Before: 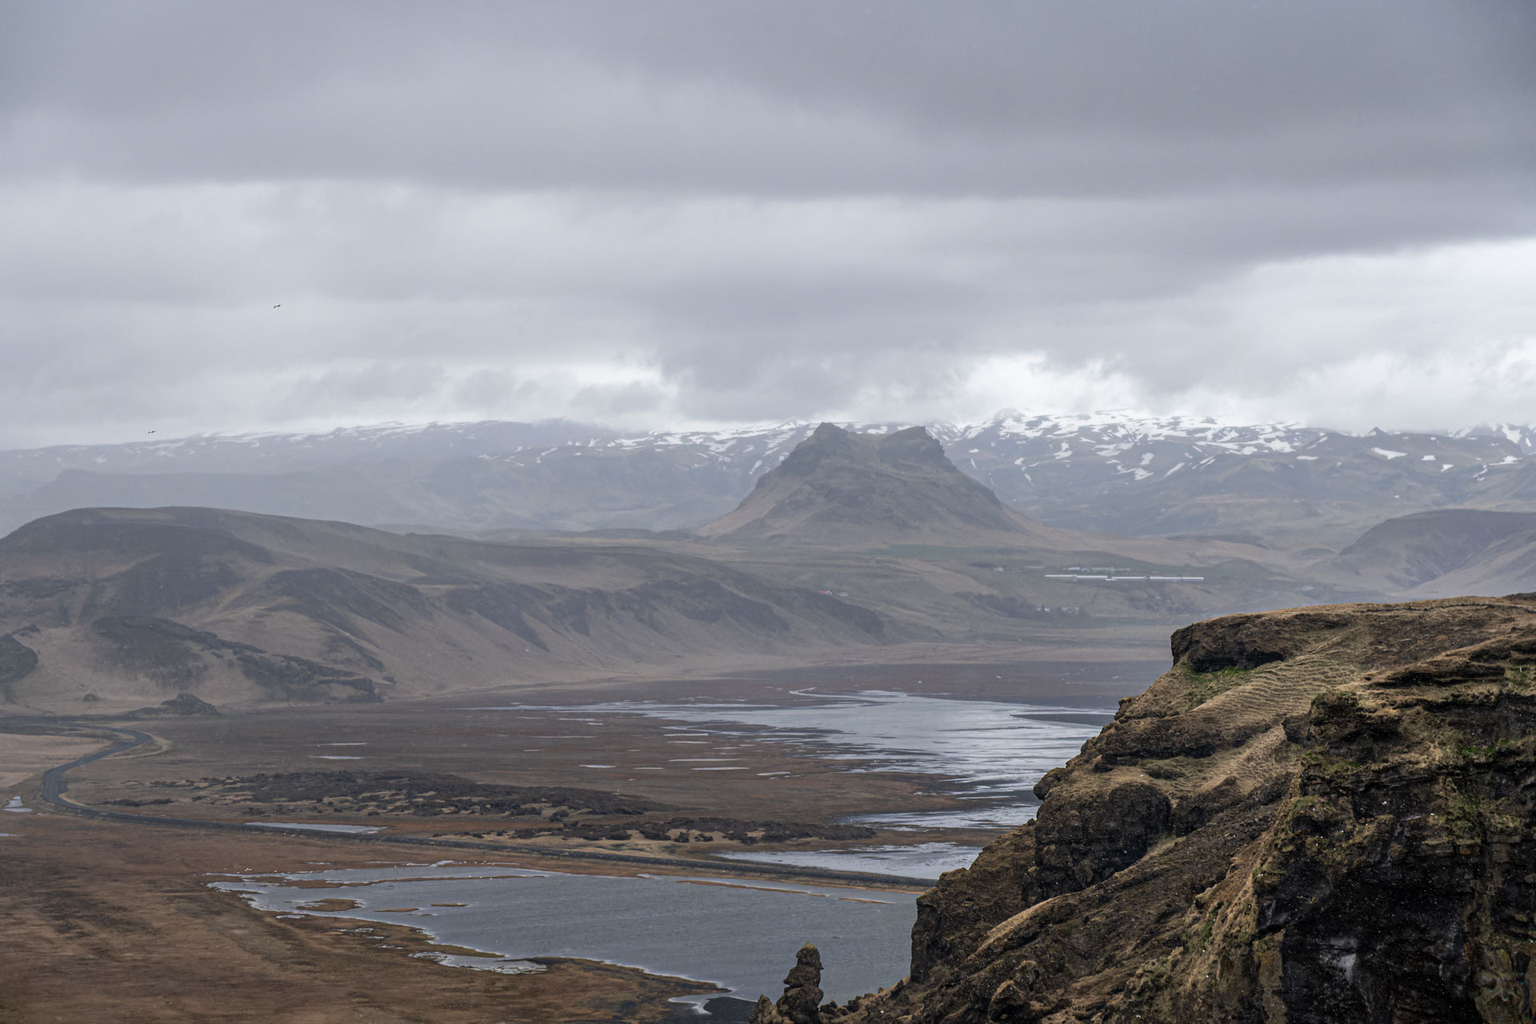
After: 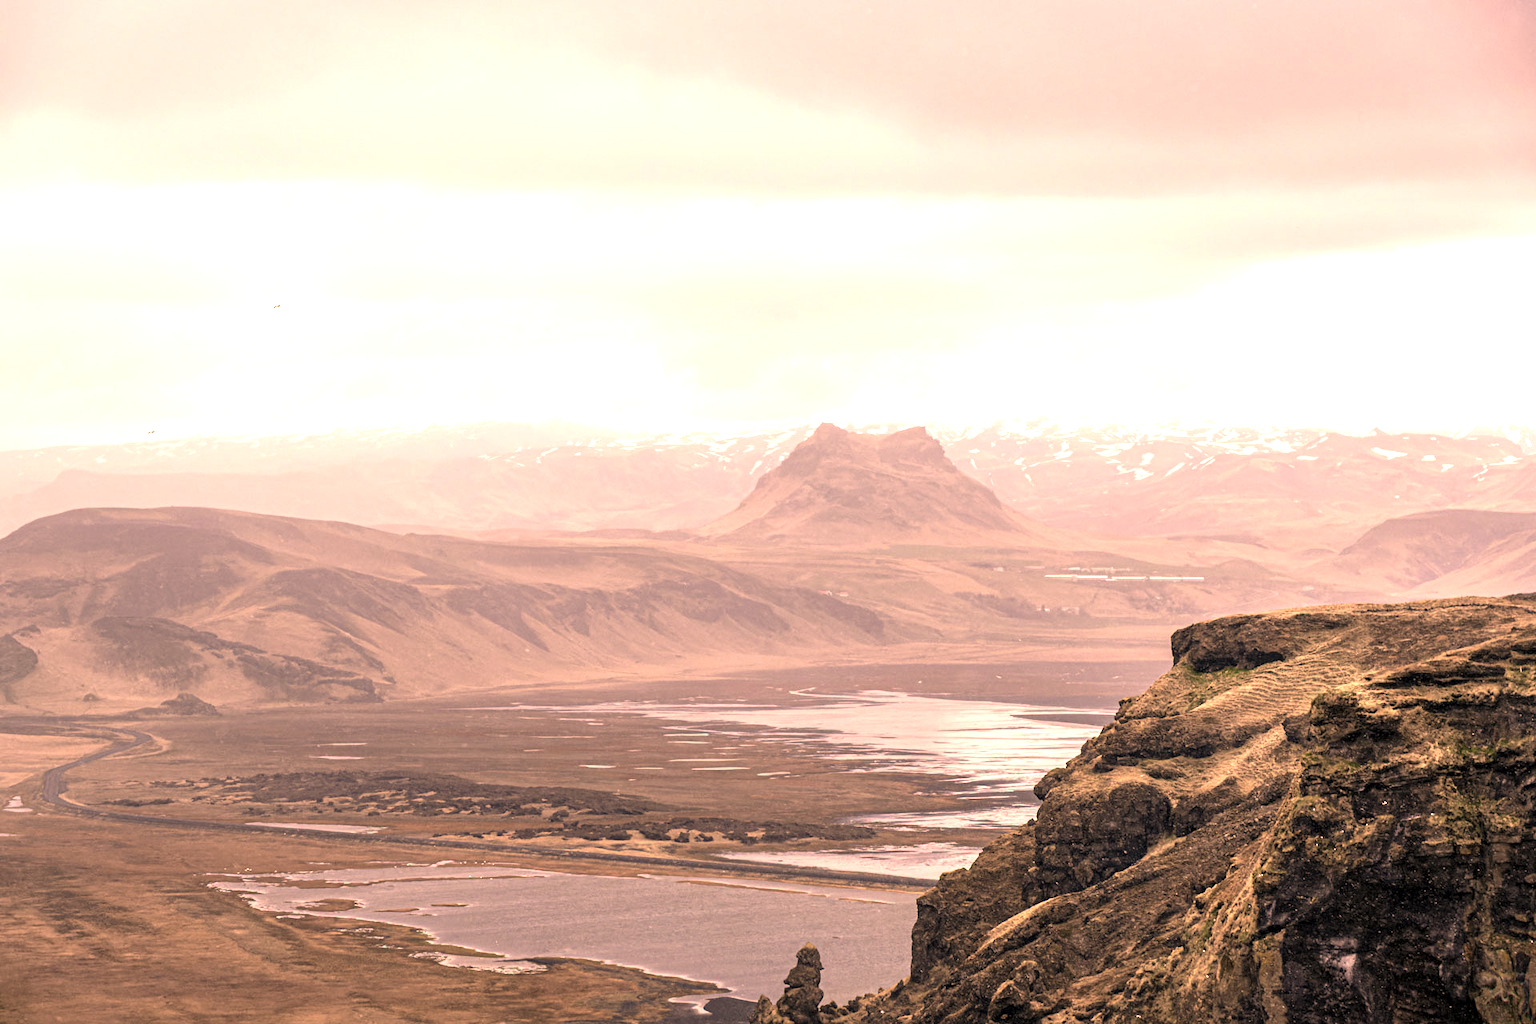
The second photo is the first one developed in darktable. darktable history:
exposure: black level correction 0.001, exposure 1.398 EV, compensate highlight preservation false
color correction: highlights a* 39.27, highlights b* 39.98, saturation 0.69
color calibration: illuminant Planckian (black body), x 0.35, y 0.353, temperature 4824.87 K
